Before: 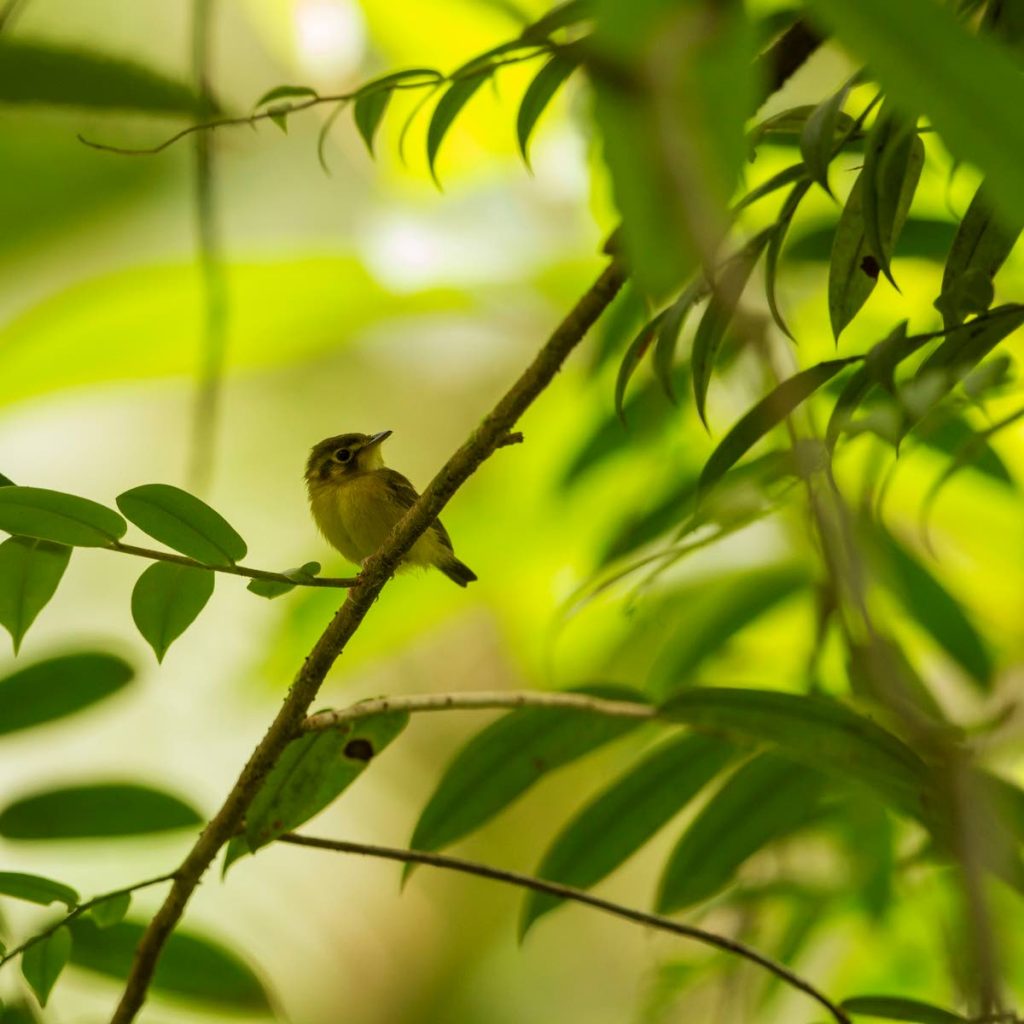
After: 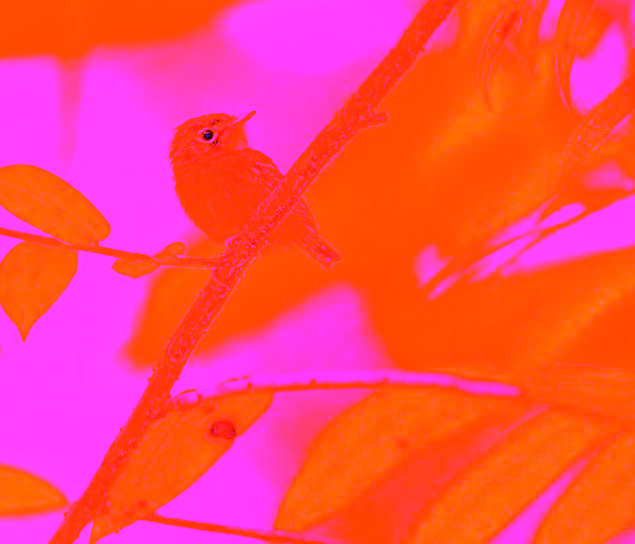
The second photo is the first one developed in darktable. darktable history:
white balance: red 8, blue 8
base curve: curves: ch0 [(0, 0) (0.032, 0.037) (0.105, 0.228) (0.435, 0.76) (0.856, 0.983) (1, 1)]
crop: left 13.312%, top 31.28%, right 24.627%, bottom 15.582%
